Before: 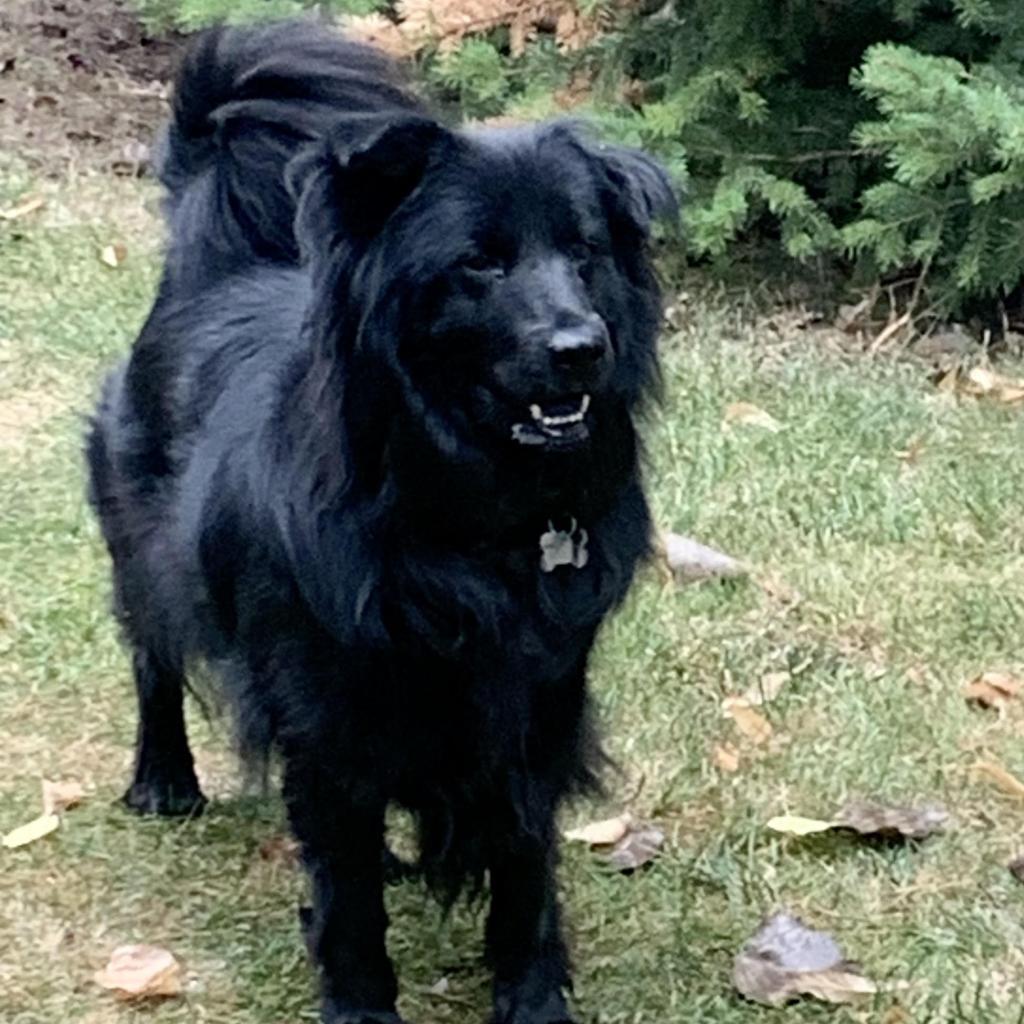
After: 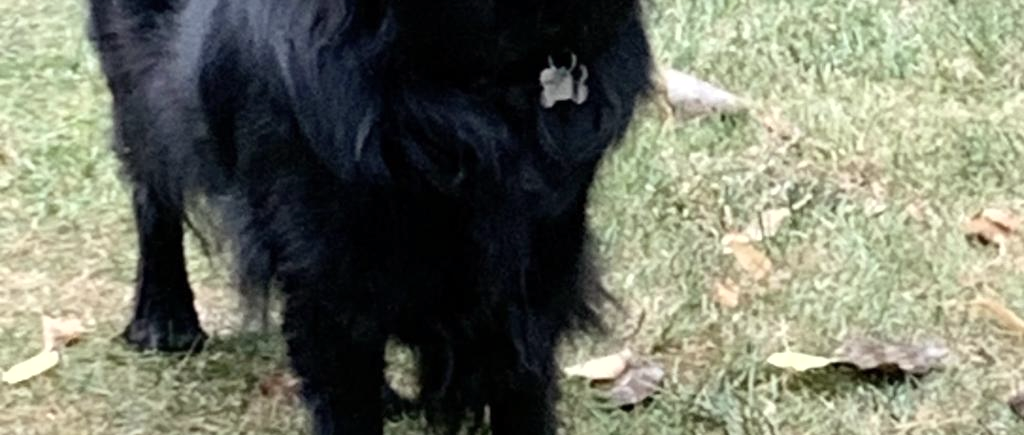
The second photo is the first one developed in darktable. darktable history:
crop: top 45.376%, bottom 12.133%
color balance rgb: power › chroma 0.297%, power › hue 24.78°, linear chroma grading › shadows -6.791%, linear chroma grading › highlights -6.564%, linear chroma grading › global chroma -10.541%, linear chroma grading › mid-tones -7.646%, perceptual saturation grading › global saturation 0.817%
shadows and highlights: radius 333.03, shadows 53.33, highlights -98.58, compress 94.34%, soften with gaussian
exposure: exposure 0.189 EV, compensate exposure bias true, compensate highlight preservation false
